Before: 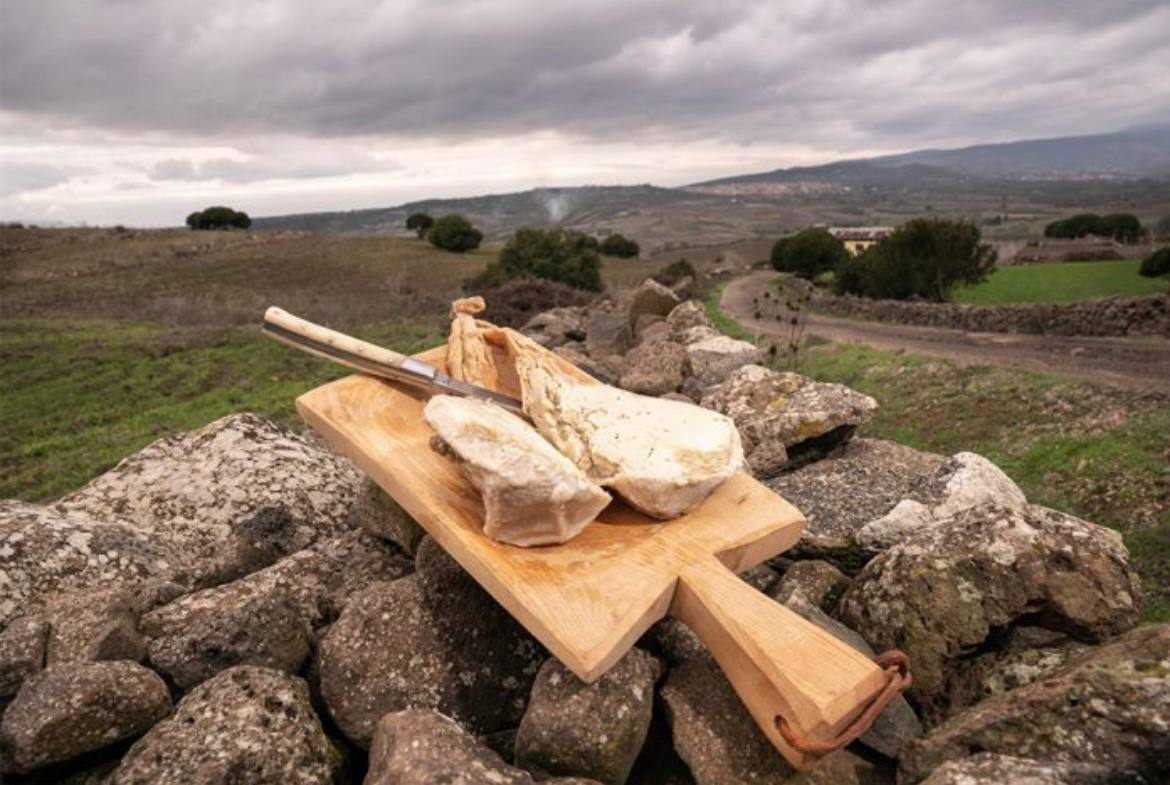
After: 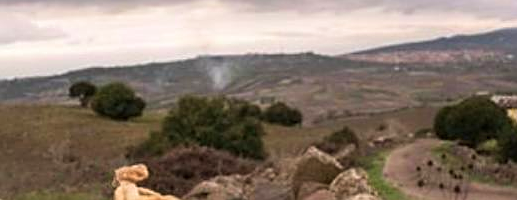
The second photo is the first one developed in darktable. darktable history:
sharpen: on, module defaults
crop: left 28.882%, top 16.856%, right 26.858%, bottom 57.585%
velvia: on, module defaults
